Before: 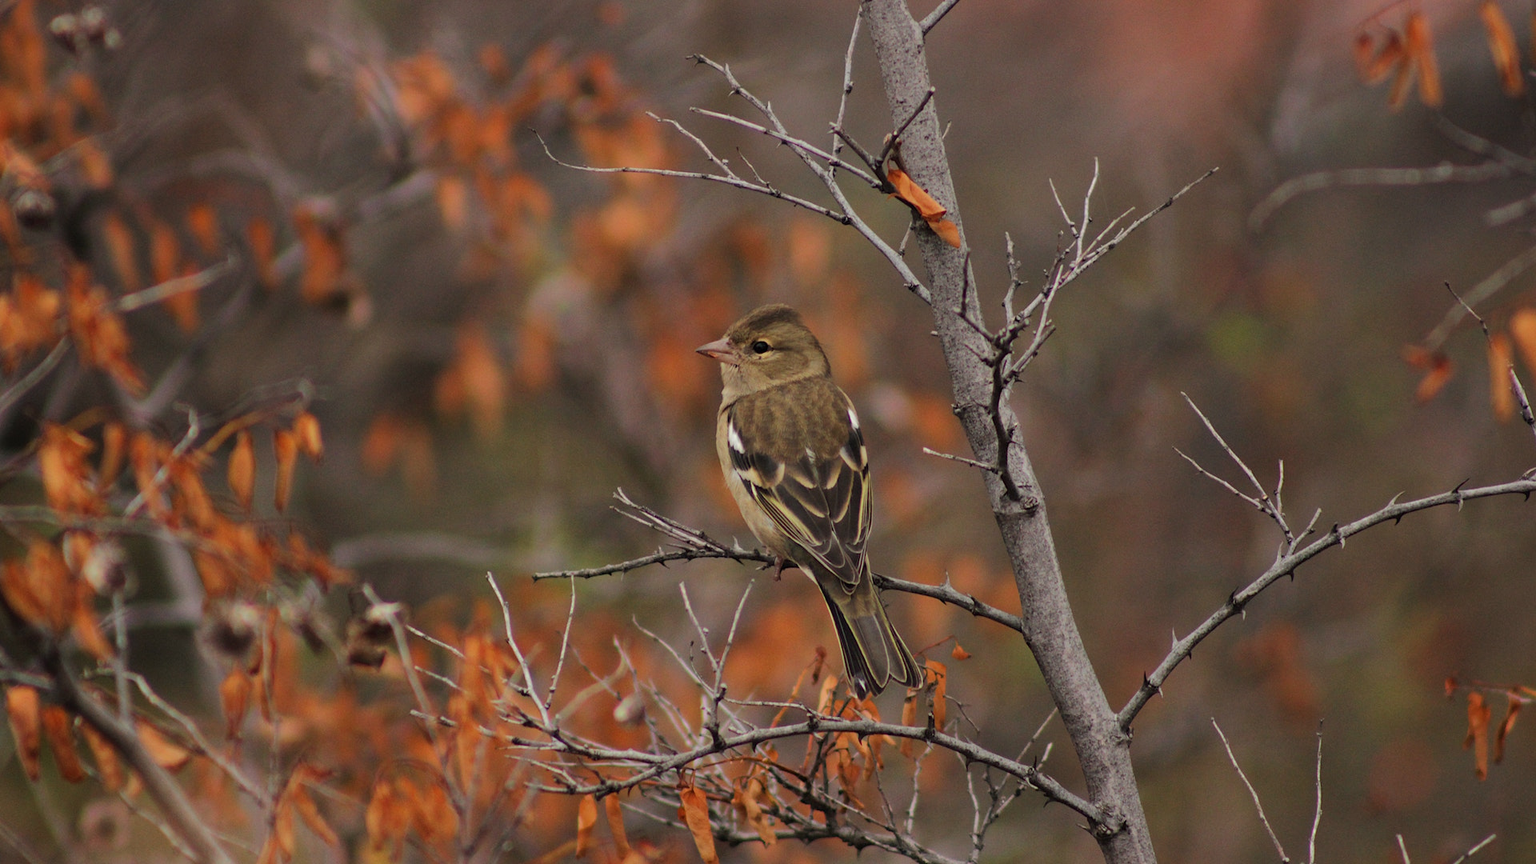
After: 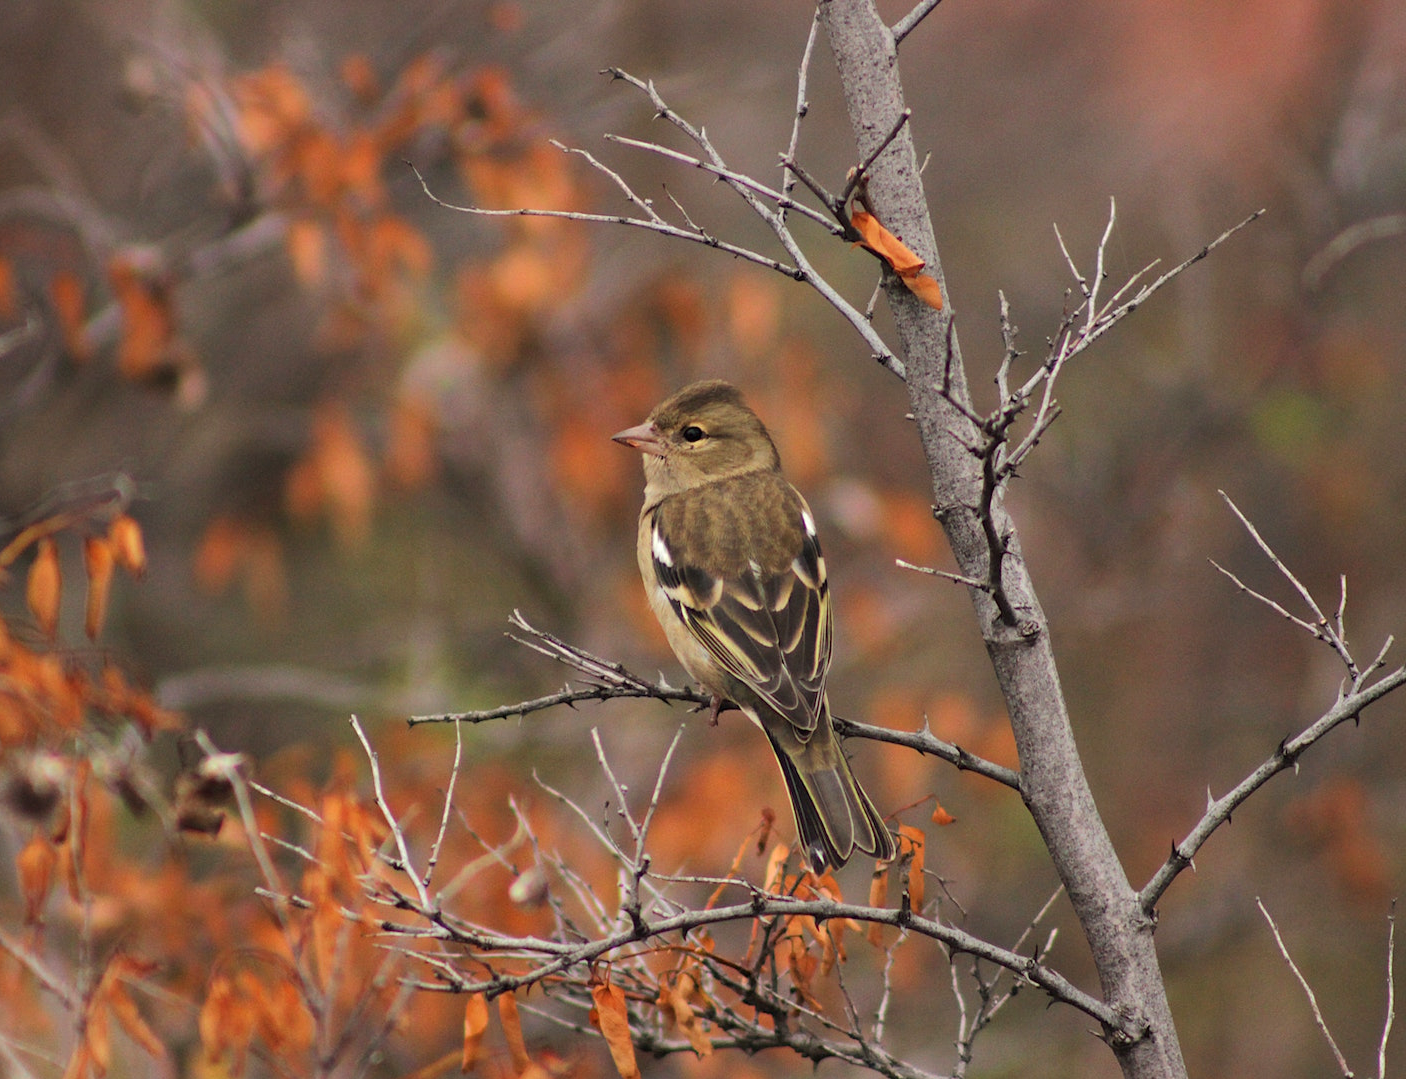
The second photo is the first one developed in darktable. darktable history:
crop: left 13.443%, right 13.31%
exposure: exposure 0.493 EV, compensate highlight preservation false
